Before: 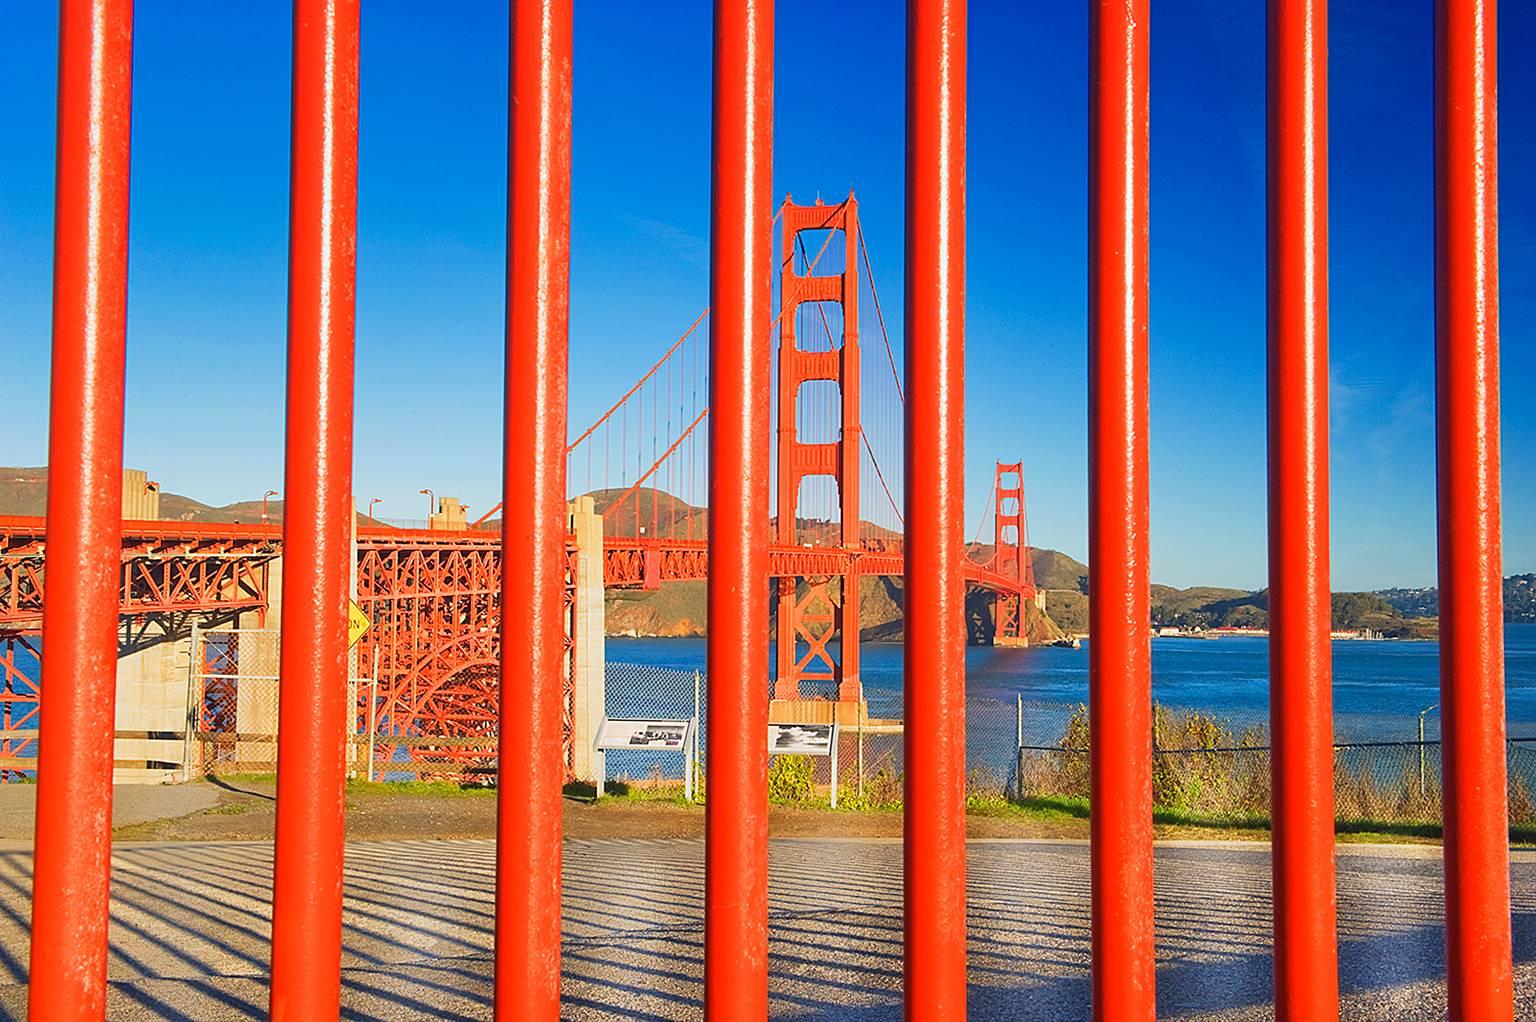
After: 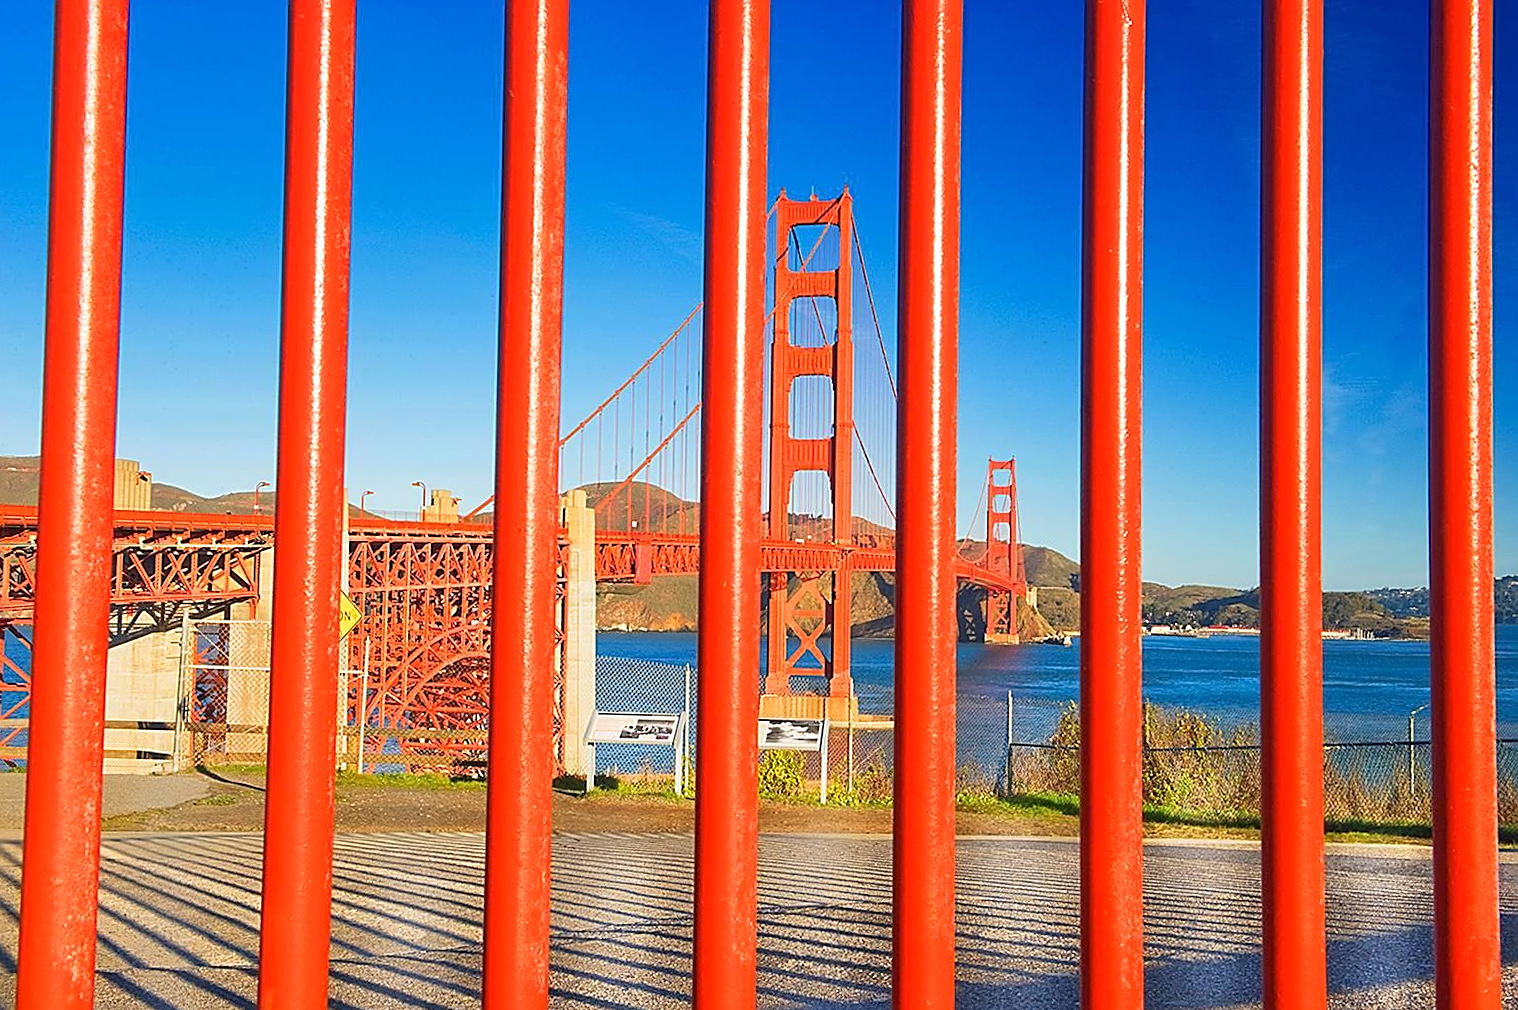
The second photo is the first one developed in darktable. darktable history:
crop and rotate: angle -0.448°
sharpen: on, module defaults
exposure: exposure 0.128 EV, compensate highlight preservation false
